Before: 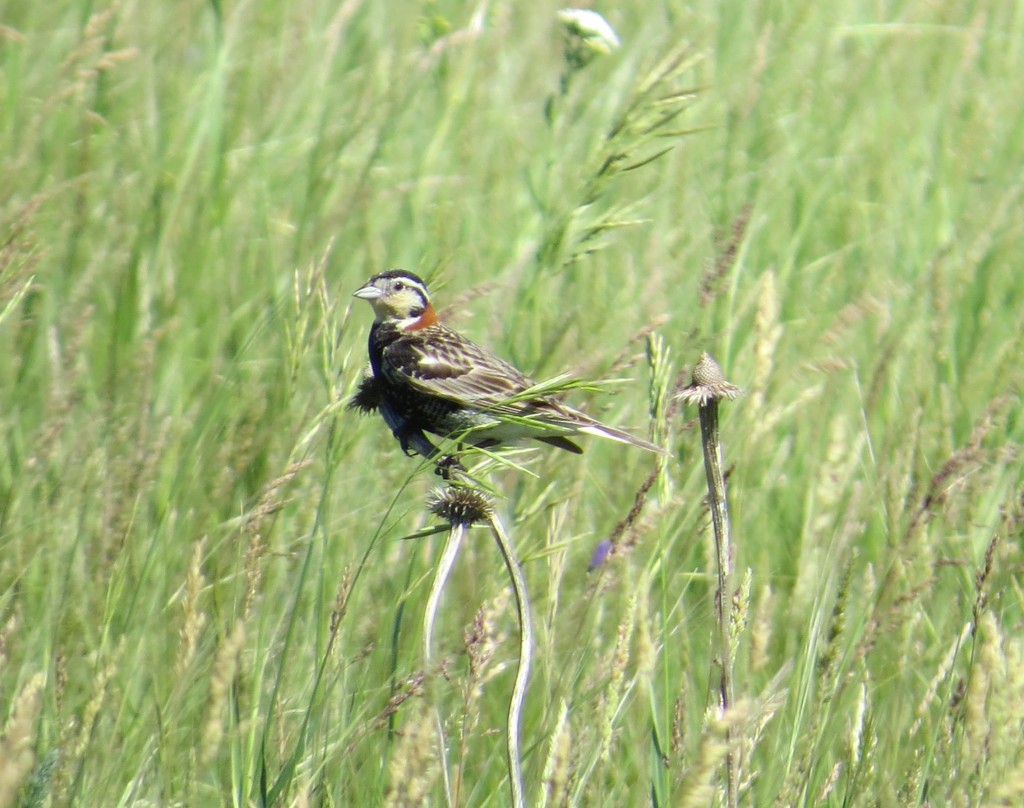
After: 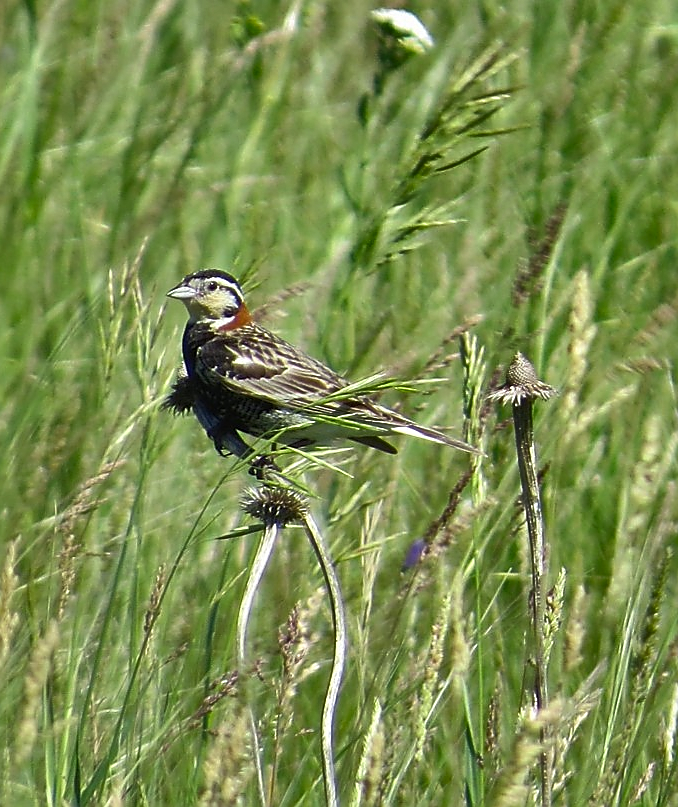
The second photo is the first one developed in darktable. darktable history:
shadows and highlights: shadows 21.01, highlights -81.93, soften with gaussian
crop and rotate: left 18.226%, right 15.467%
sharpen: radius 1.386, amount 1.256, threshold 0.612
